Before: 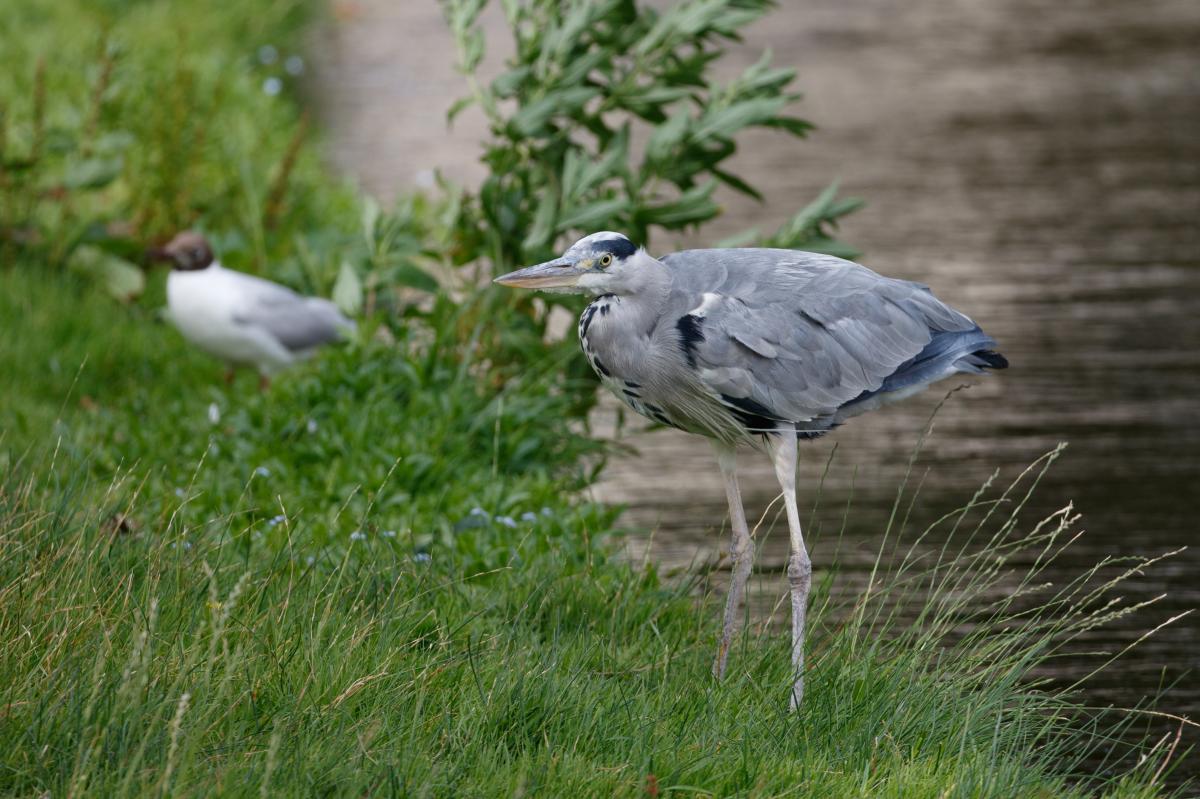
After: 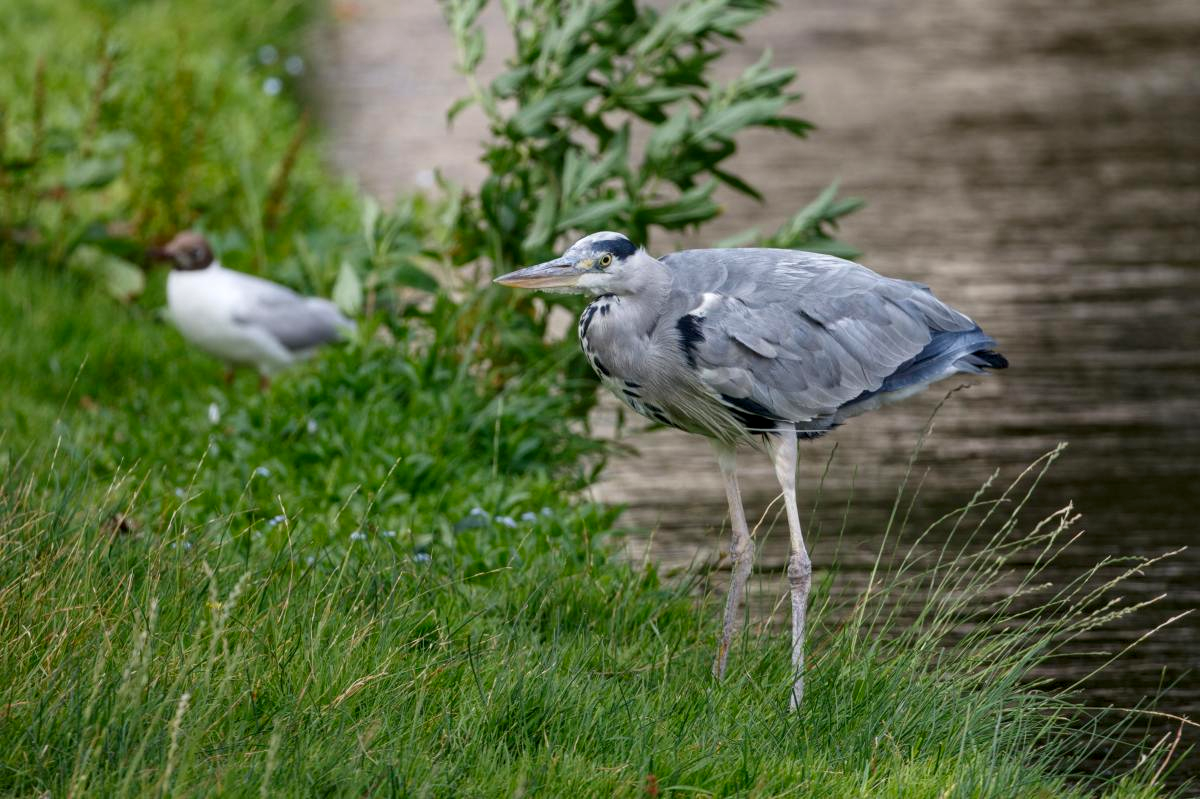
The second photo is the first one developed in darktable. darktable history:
contrast brightness saturation: contrast 0.04, saturation 0.154
local contrast: on, module defaults
levels: levels [0, 0.498, 1]
